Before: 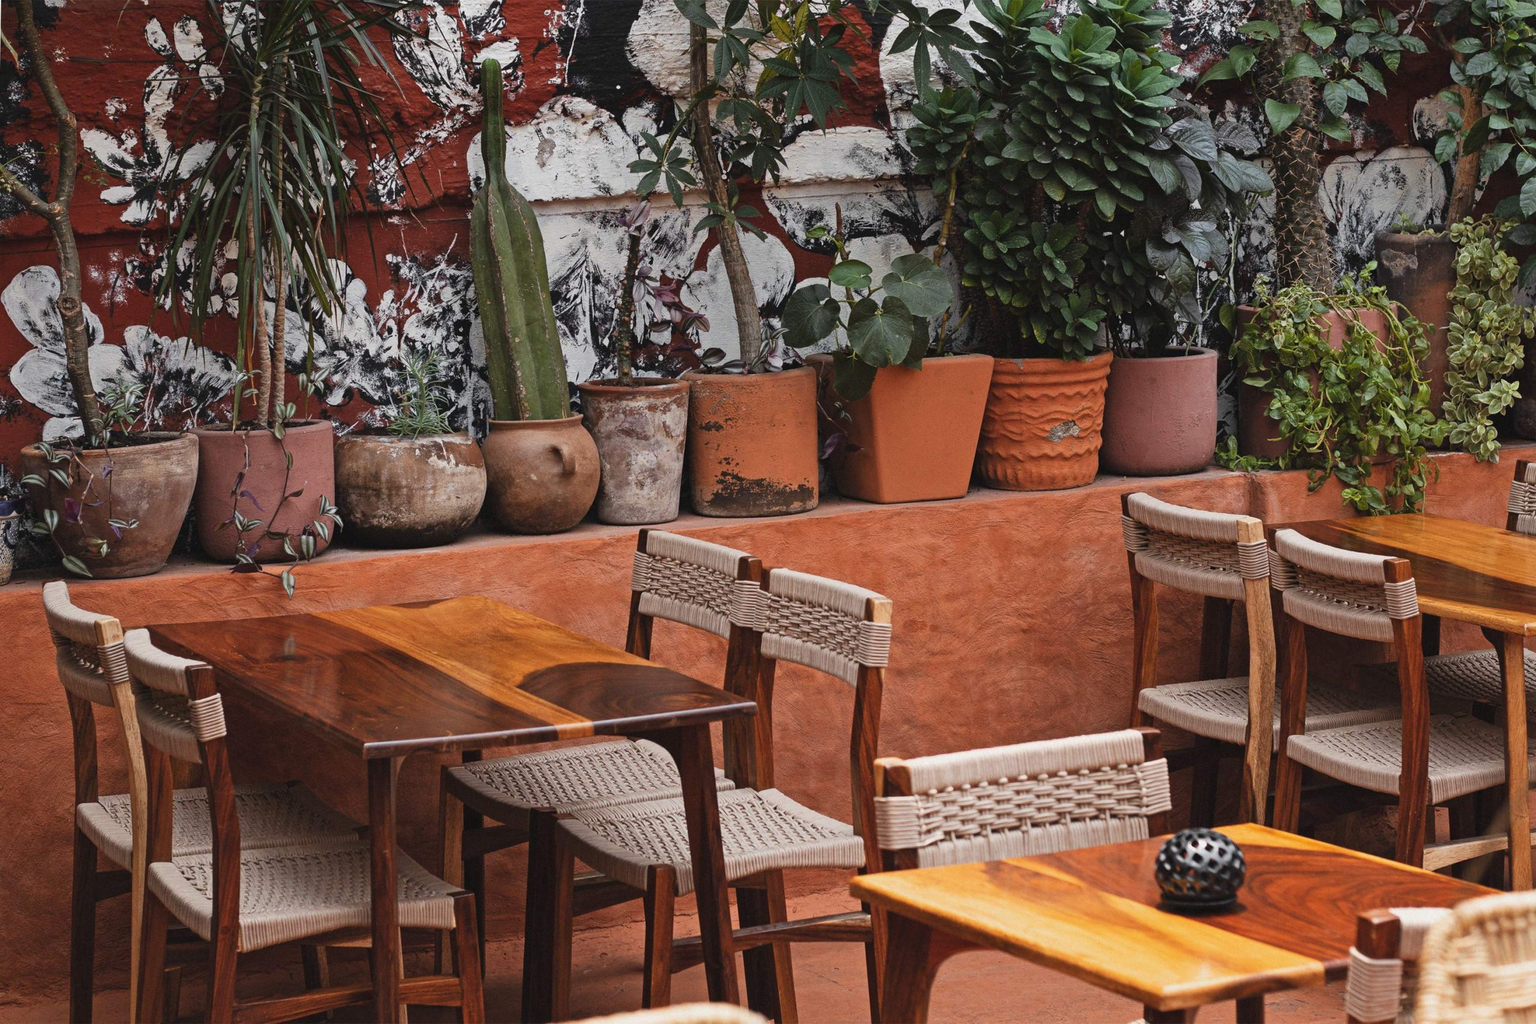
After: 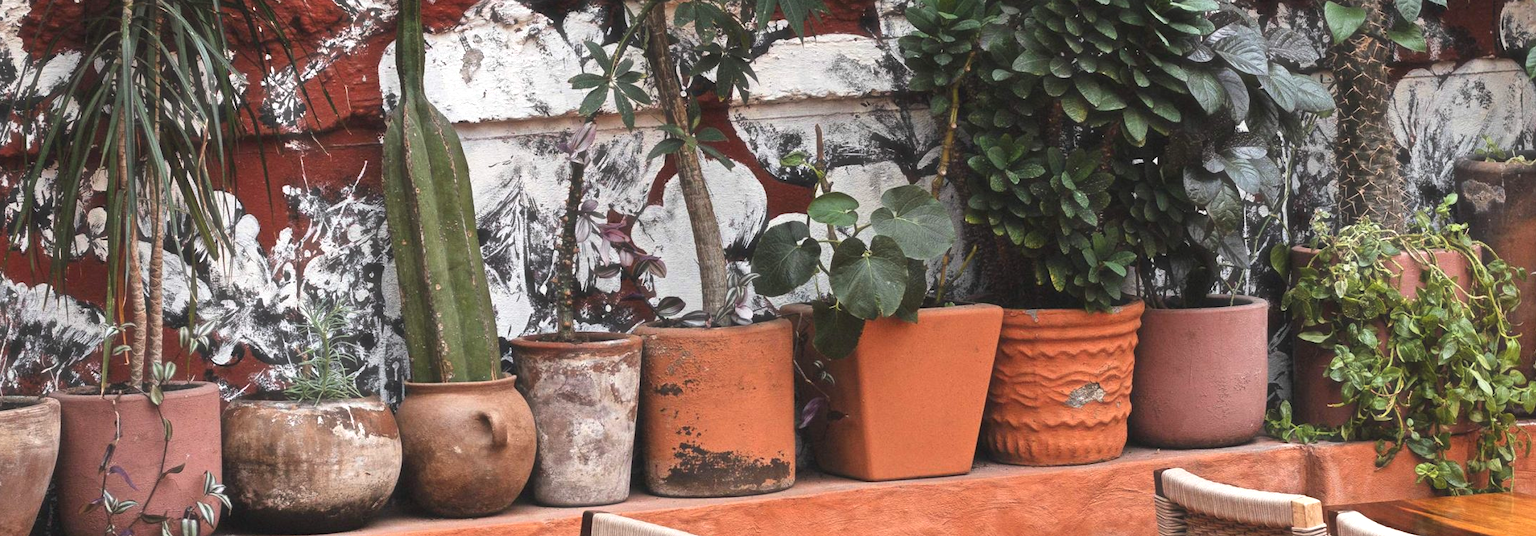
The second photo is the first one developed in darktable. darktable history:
crop and rotate: left 9.629%, top 9.564%, right 5.993%, bottom 46.215%
exposure: exposure 0.695 EV, compensate highlight preservation false
haze removal: strength -0.113, compatibility mode true
